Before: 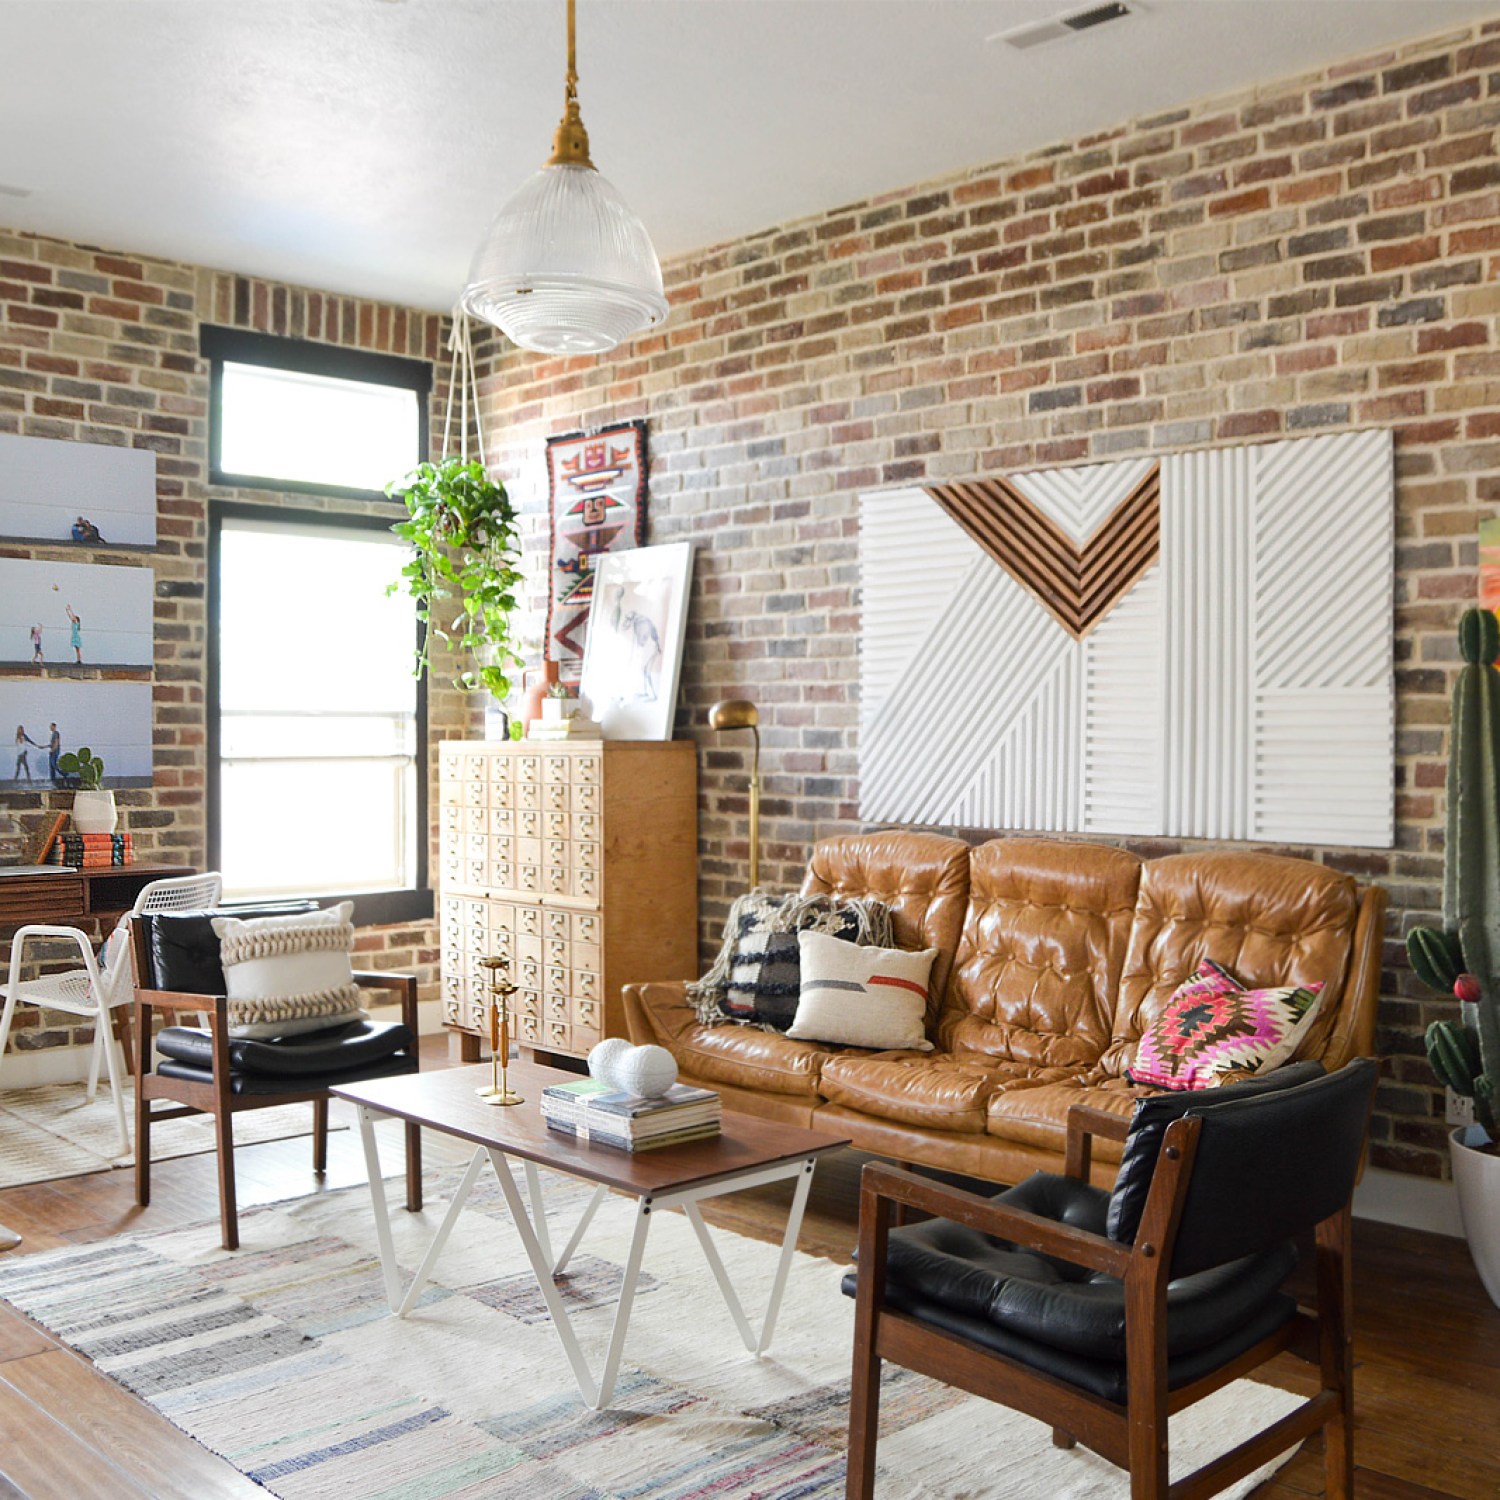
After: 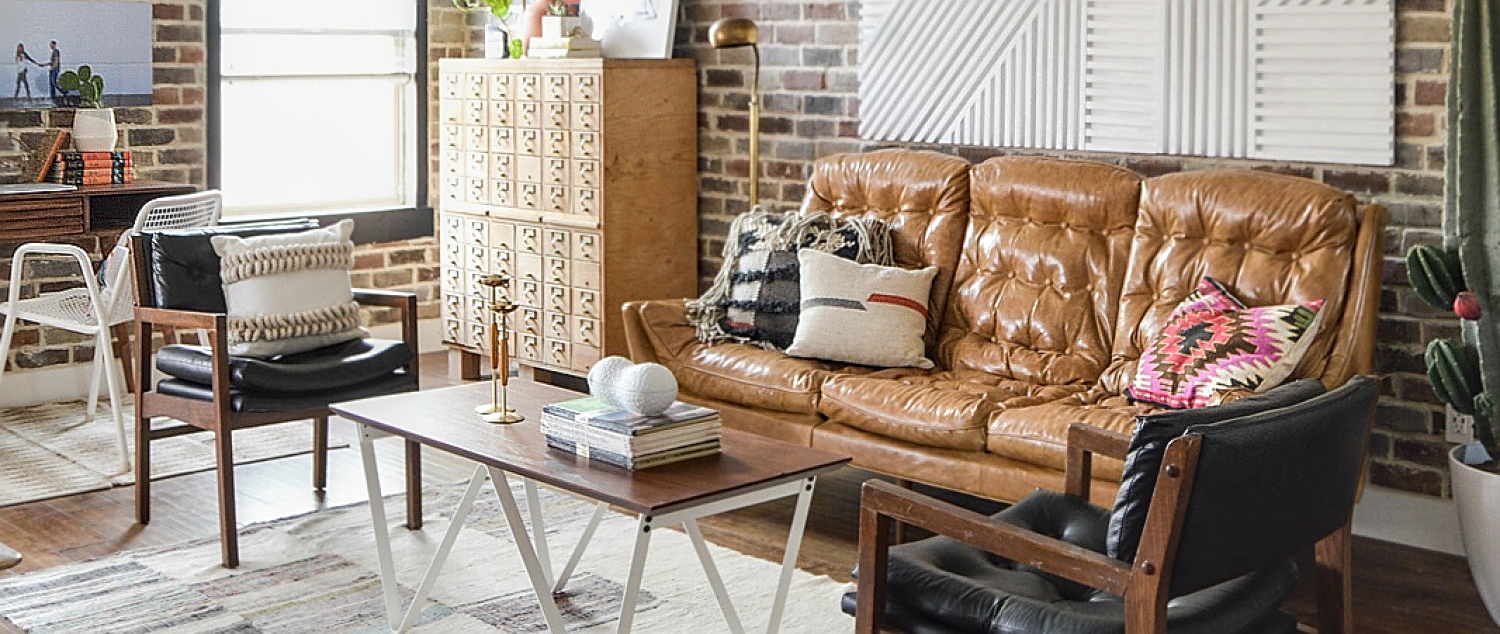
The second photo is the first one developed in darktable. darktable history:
sharpen: amount 0.568
local contrast: detail 153%
contrast brightness saturation: contrast -0.161, brightness 0.052, saturation -0.126
crop: top 45.532%, bottom 12.163%
